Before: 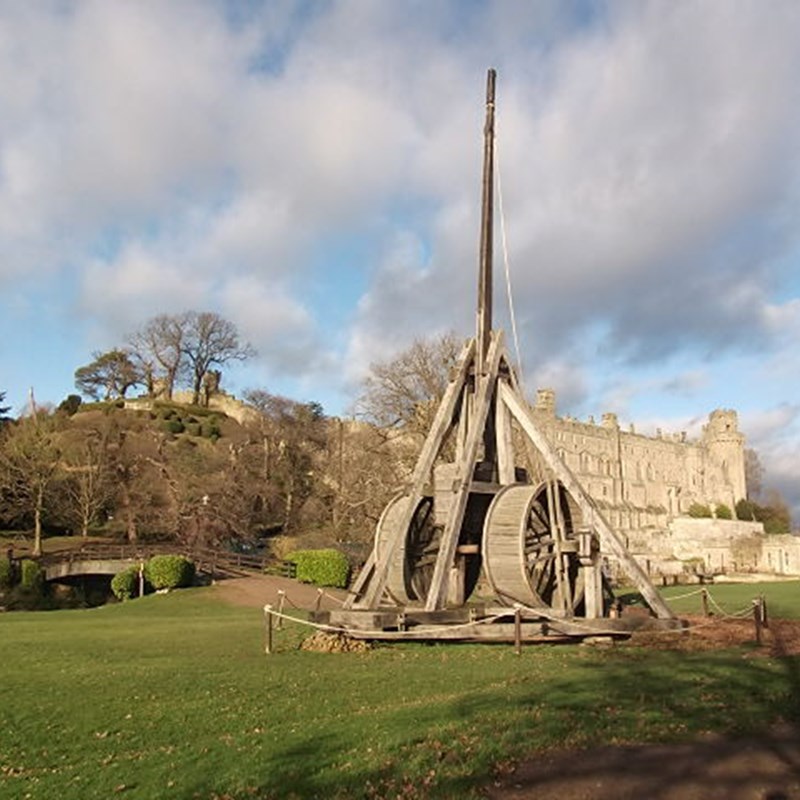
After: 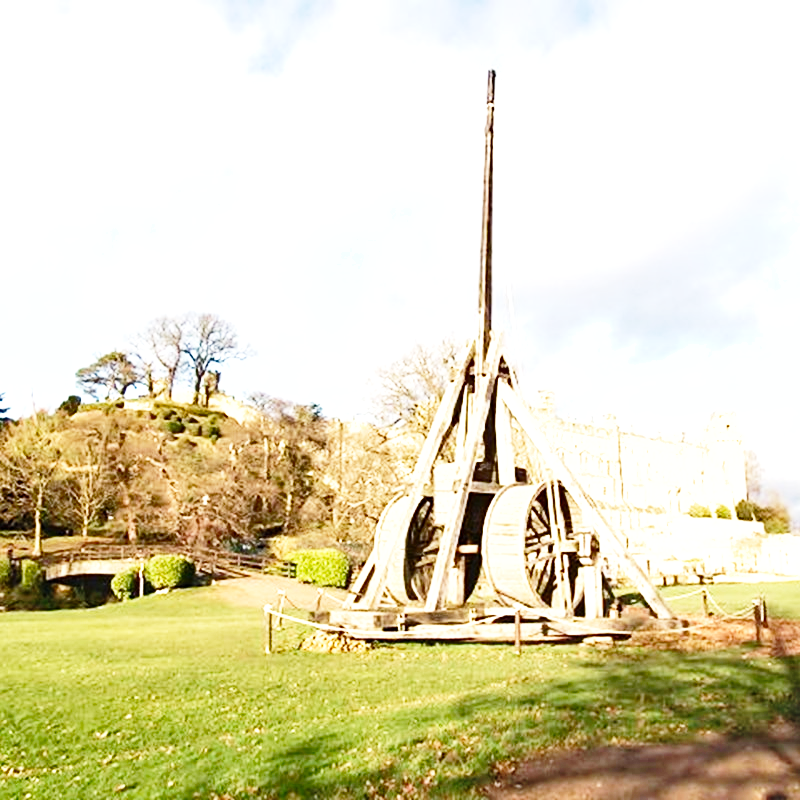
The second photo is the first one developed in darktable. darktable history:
base curve: curves: ch0 [(0, 0) (0.028, 0.03) (0.105, 0.232) (0.387, 0.748) (0.754, 0.968) (1, 1)], fusion 1, exposure shift 0.576, preserve colors none
exposure: black level correction 0, exposure 1 EV, compensate exposure bias true, compensate highlight preservation false
shadows and highlights: soften with gaussian
